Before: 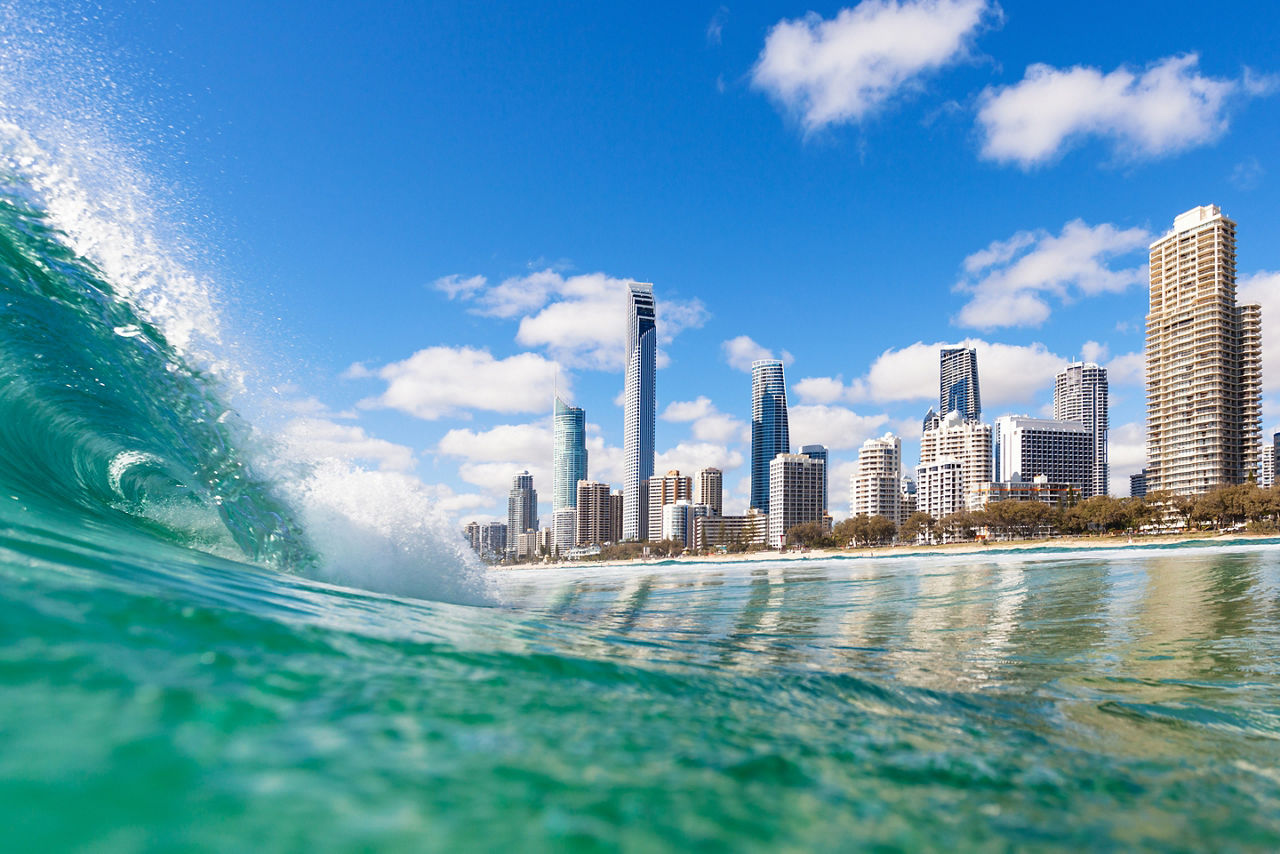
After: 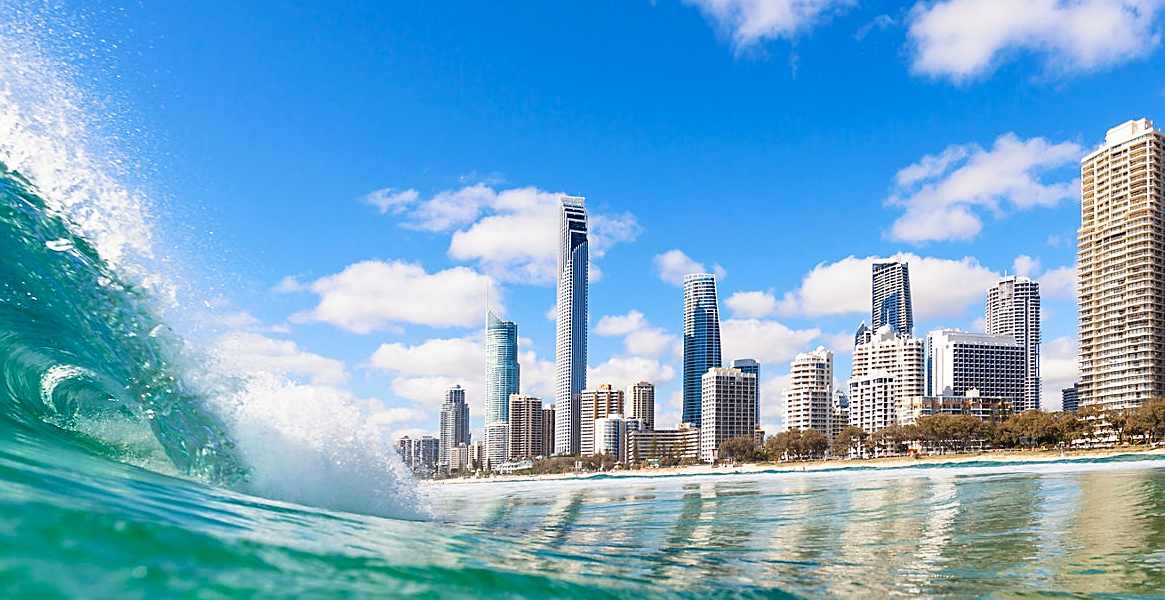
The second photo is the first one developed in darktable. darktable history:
contrast brightness saturation: contrast 0.096, brightness 0.039, saturation 0.093
sharpen: on, module defaults
crop: left 5.383%, top 10.169%, right 3.528%, bottom 19.497%
